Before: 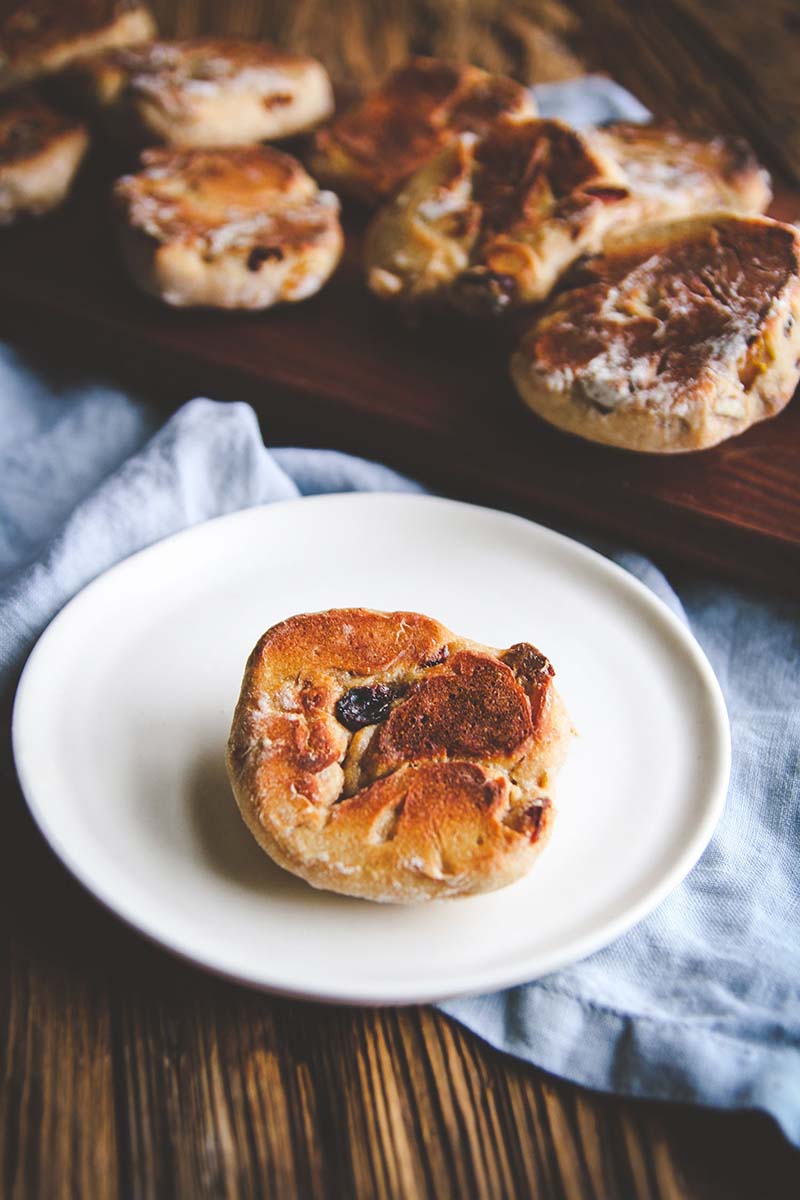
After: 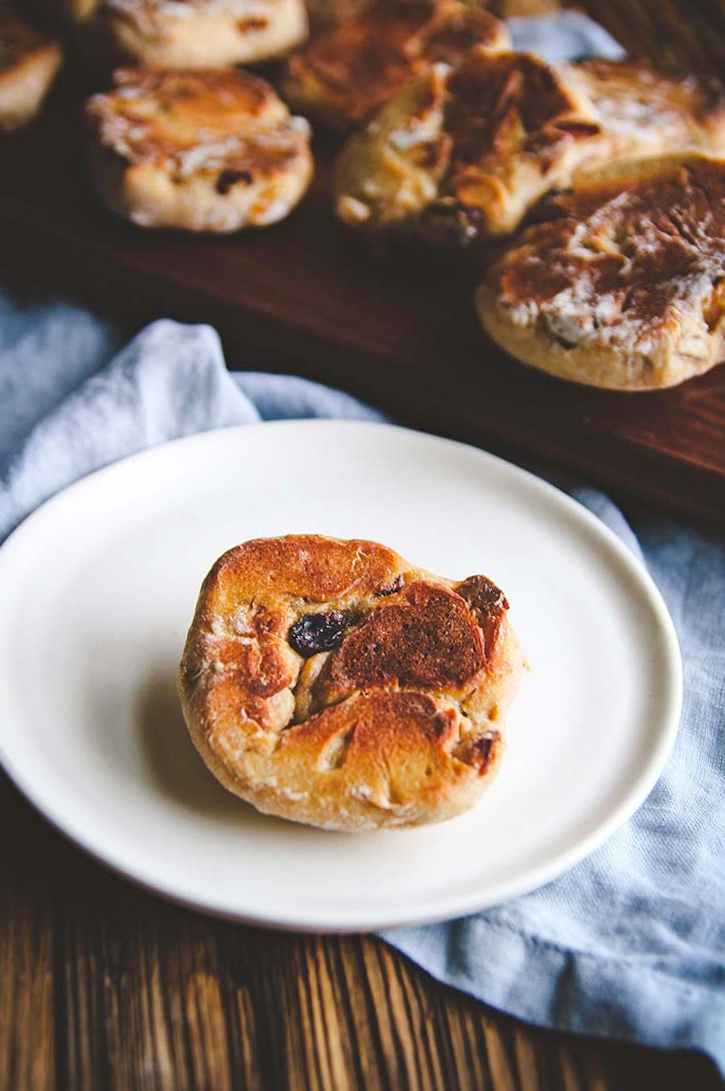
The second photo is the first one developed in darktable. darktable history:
crop and rotate: angle -2.02°, left 3.151%, top 3.728%, right 1.47%, bottom 0.526%
haze removal: compatibility mode true, adaptive false
